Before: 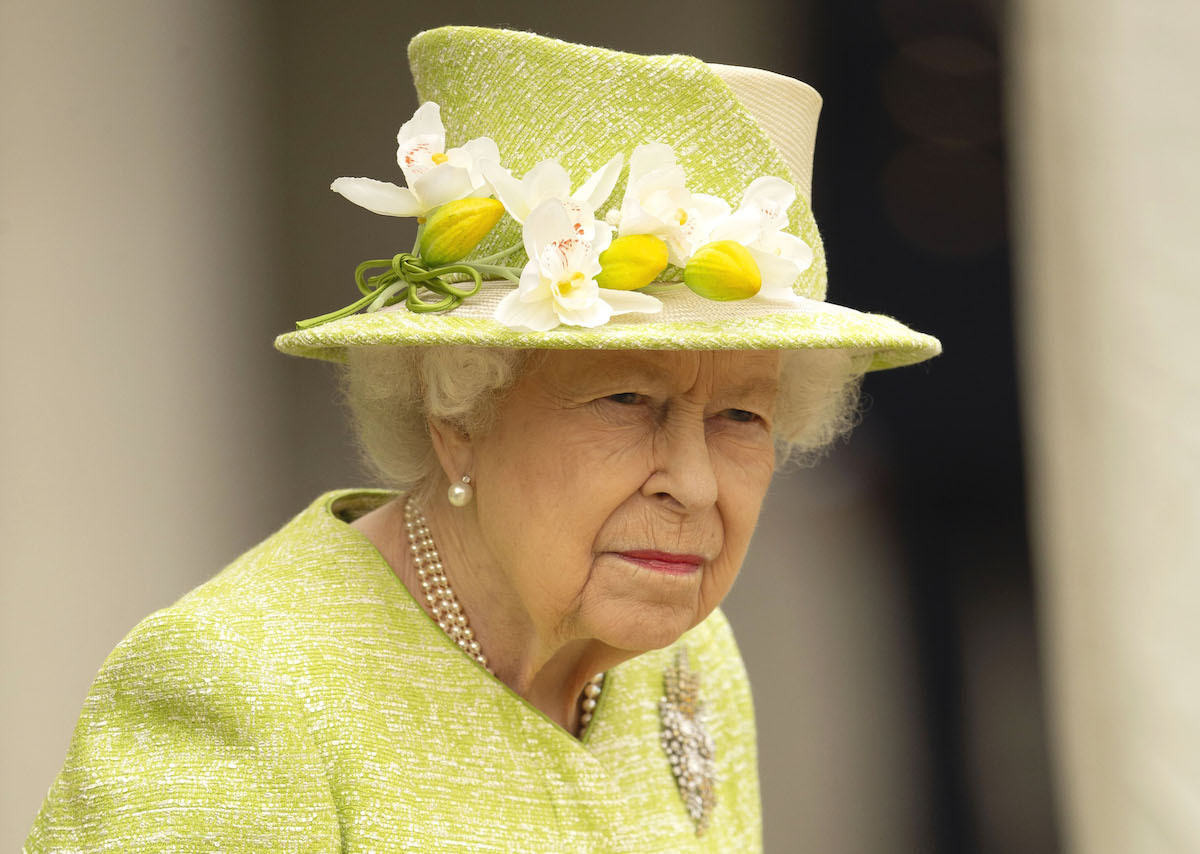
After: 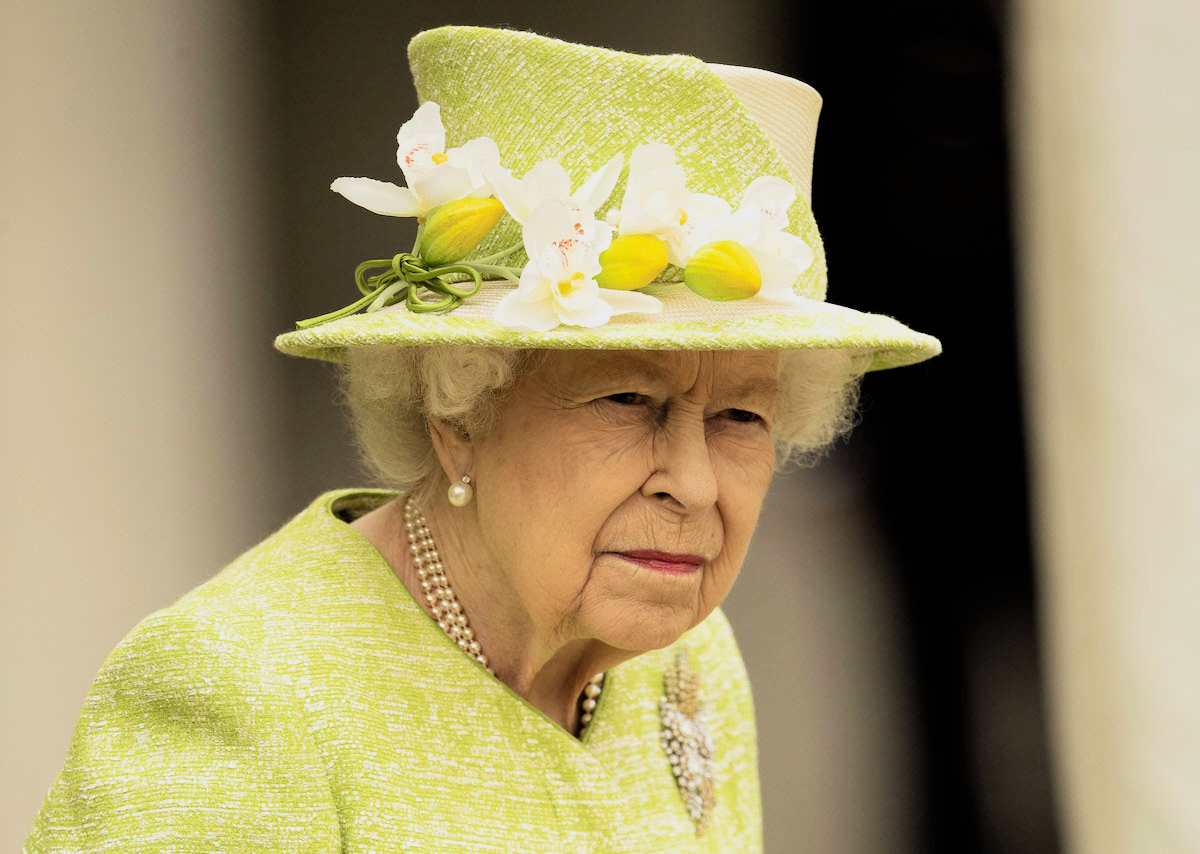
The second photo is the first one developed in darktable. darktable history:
velvia: on, module defaults
filmic rgb: black relative exposure -5.03 EV, white relative exposure 3.55 EV, hardness 3.16, contrast 1.404, highlights saturation mix -48.7%
